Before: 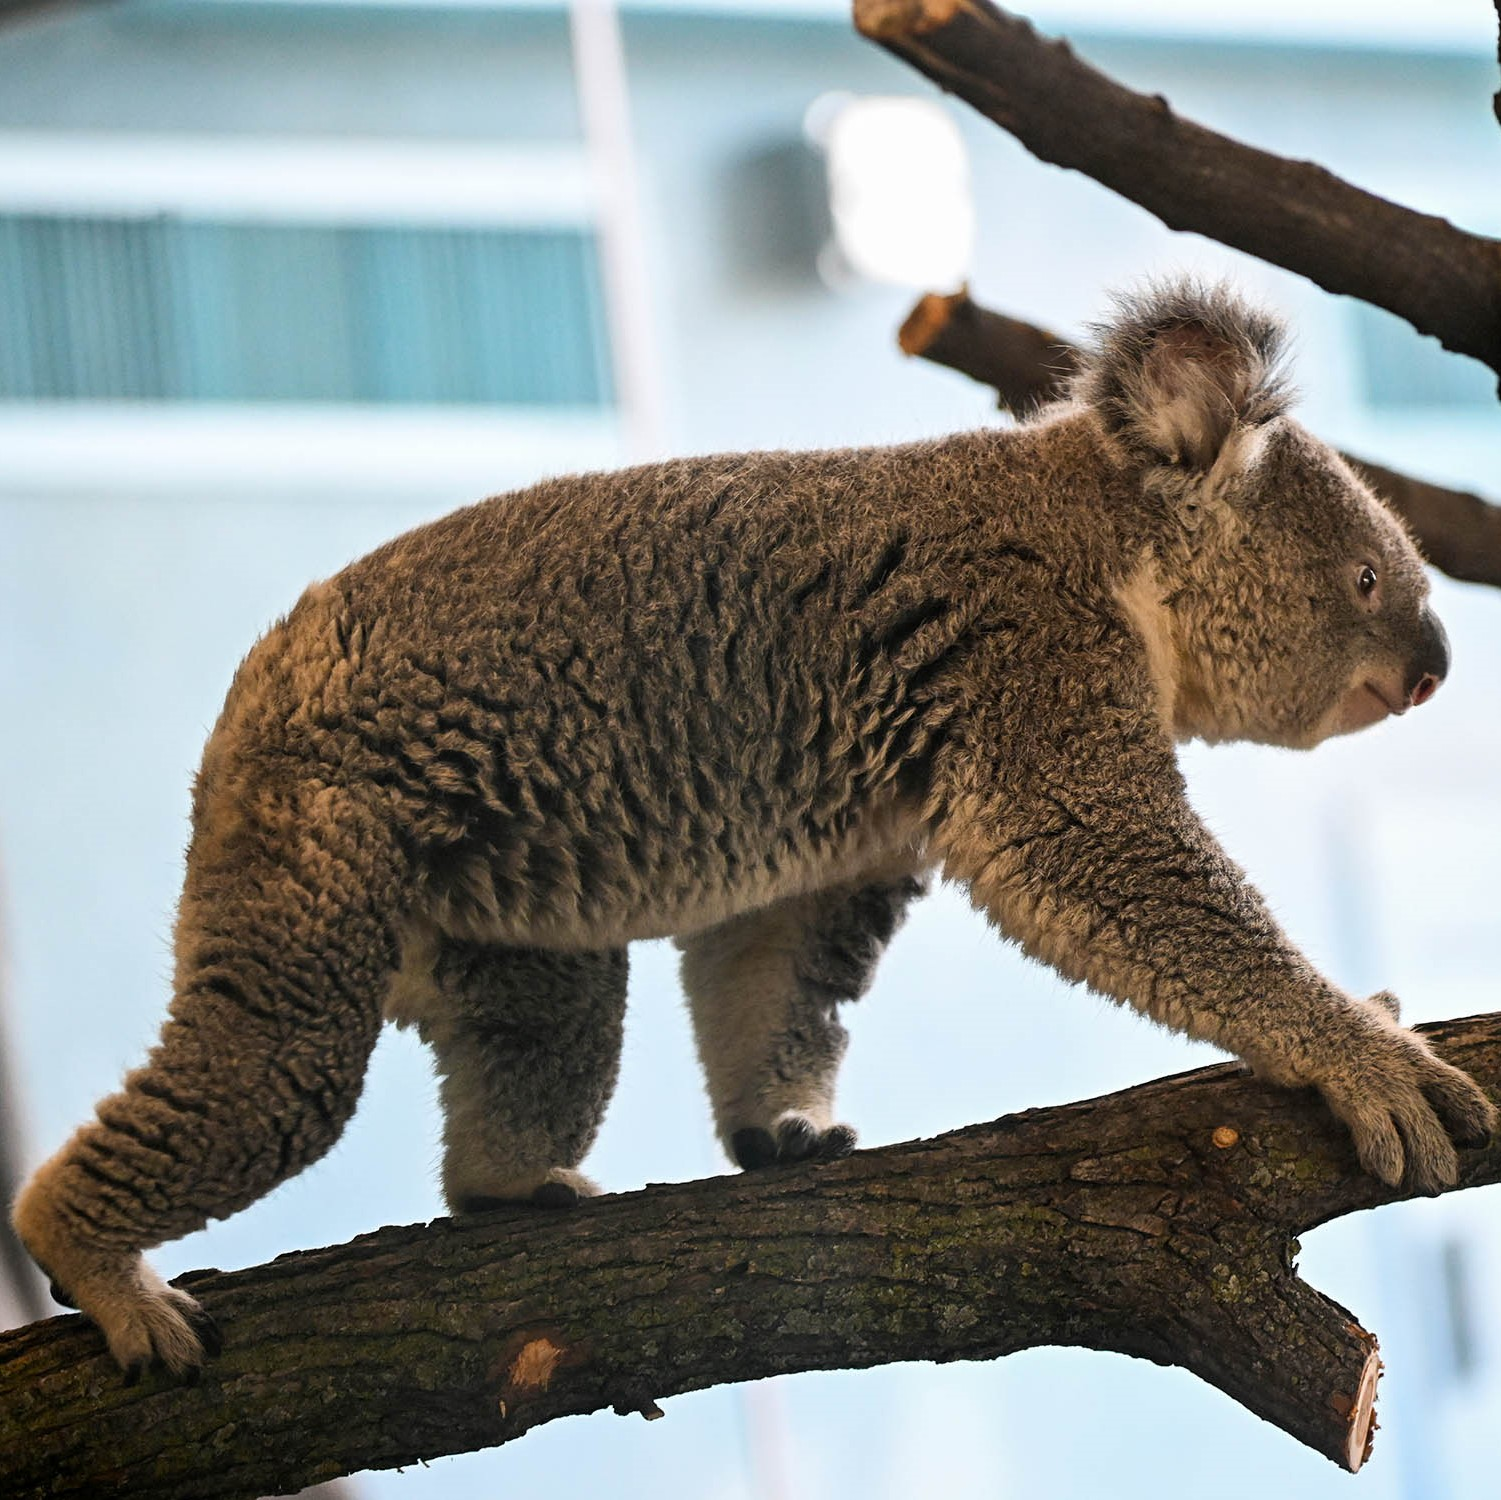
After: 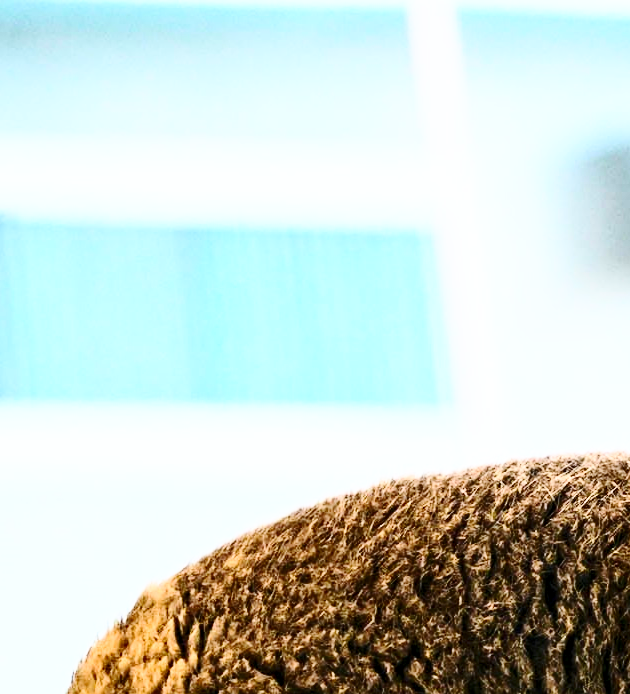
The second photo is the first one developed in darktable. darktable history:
contrast brightness saturation: contrast 0.4, brightness 0.1, saturation 0.21
crop and rotate: left 10.817%, top 0.062%, right 47.194%, bottom 53.626%
exposure: black level correction 0.009, exposure 0.014 EV, compensate highlight preservation false
white balance: red 0.988, blue 1.017
base curve: curves: ch0 [(0, 0) (0.028, 0.03) (0.121, 0.232) (0.46, 0.748) (0.859, 0.968) (1, 1)], preserve colors none
